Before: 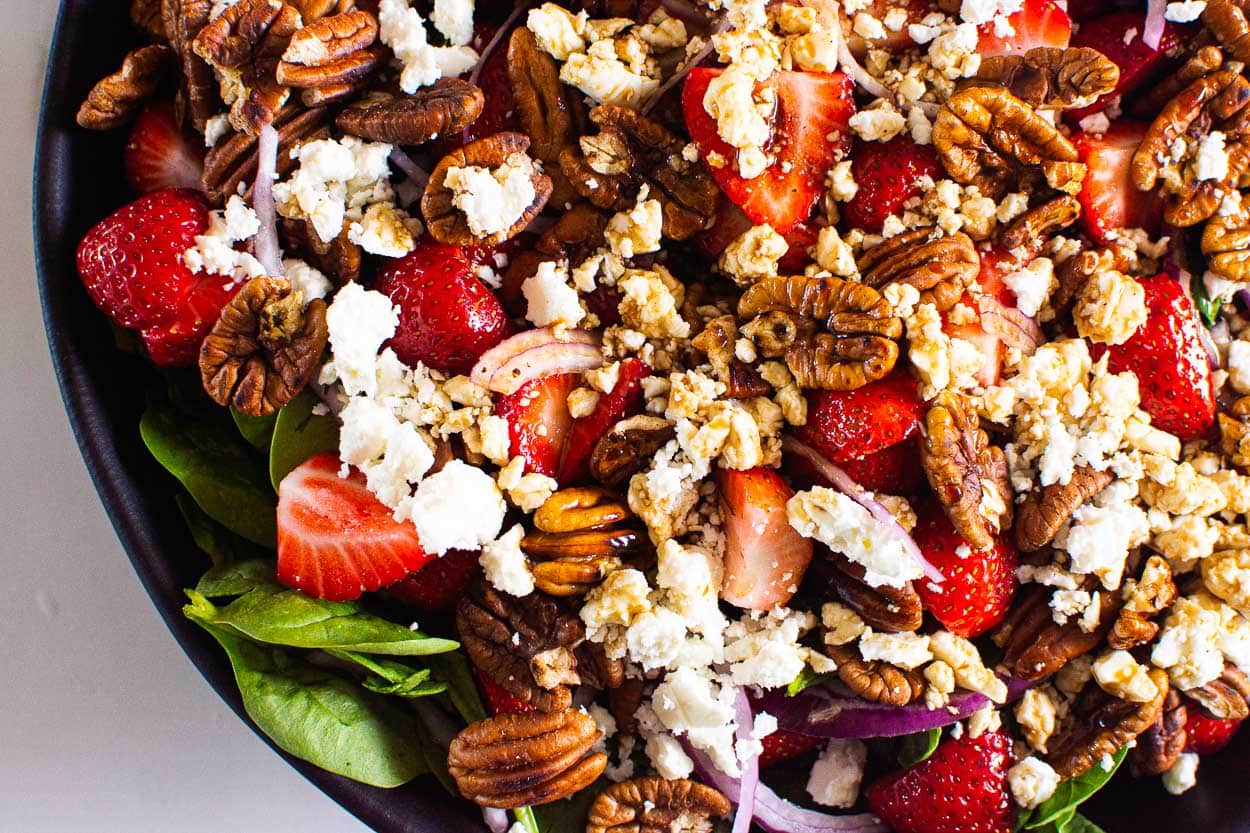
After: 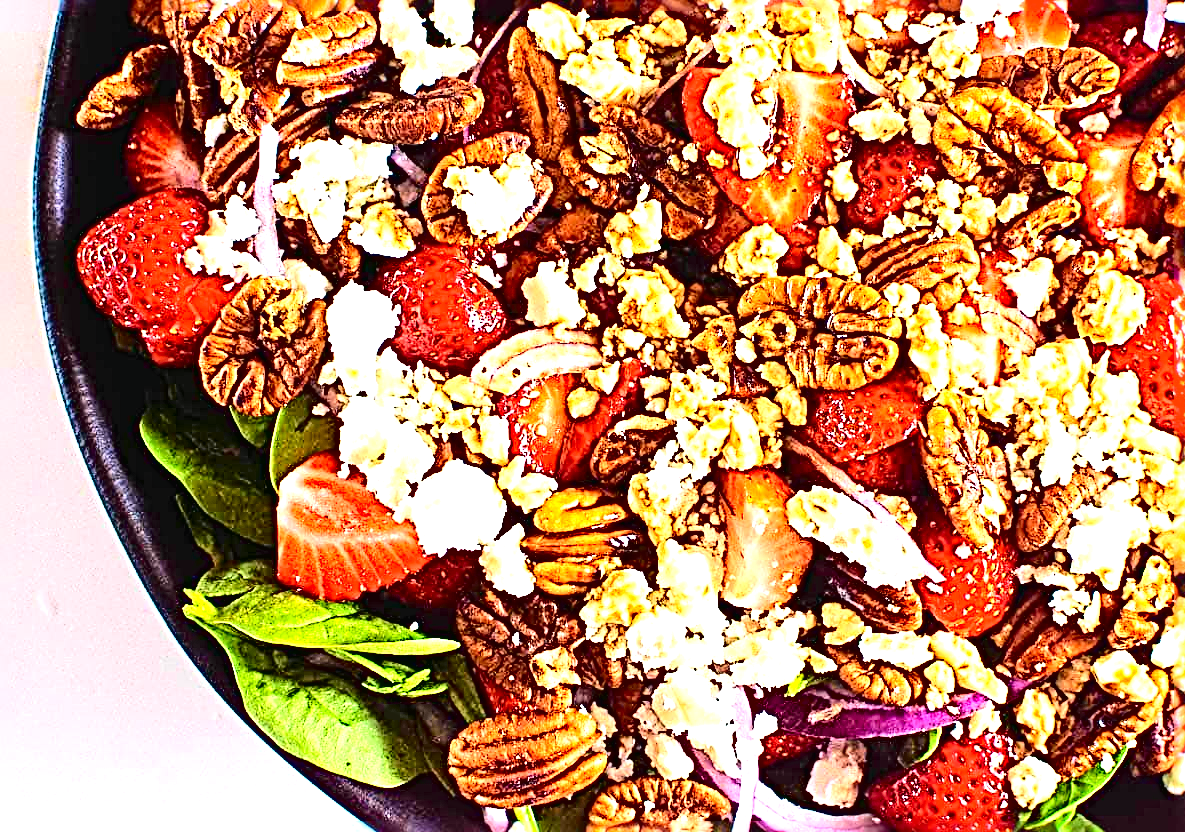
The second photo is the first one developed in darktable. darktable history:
crop and rotate: right 5.168%
exposure: black level correction 0, exposure 1.39 EV, compensate highlight preservation false
sharpen: radius 4.045, amount 1.995
tone curve: curves: ch0 [(0, 0.014) (0.12, 0.096) (0.386, 0.49) (0.54, 0.684) (0.751, 0.855) (0.89, 0.943) (0.998, 0.989)]; ch1 [(0, 0) (0.133, 0.099) (0.437, 0.41) (0.5, 0.5) (0.517, 0.536) (0.548, 0.575) (0.582, 0.639) (0.627, 0.692) (0.836, 0.868) (1, 1)]; ch2 [(0, 0) (0.374, 0.341) (0.456, 0.443) (0.478, 0.49) (0.501, 0.5) (0.528, 0.538) (0.55, 0.6) (0.572, 0.633) (0.702, 0.775) (1, 1)], color space Lab, independent channels, preserve colors none
color zones: curves: ch0 [(0, 0.5) (0.143, 0.5) (0.286, 0.5) (0.429, 0.5) (0.571, 0.5) (0.714, 0.476) (0.857, 0.5) (1, 0.5)]; ch2 [(0, 0.5) (0.143, 0.5) (0.286, 0.5) (0.429, 0.5) (0.571, 0.5) (0.714, 0.487) (0.857, 0.5) (1, 0.5)], mix 24.22%
